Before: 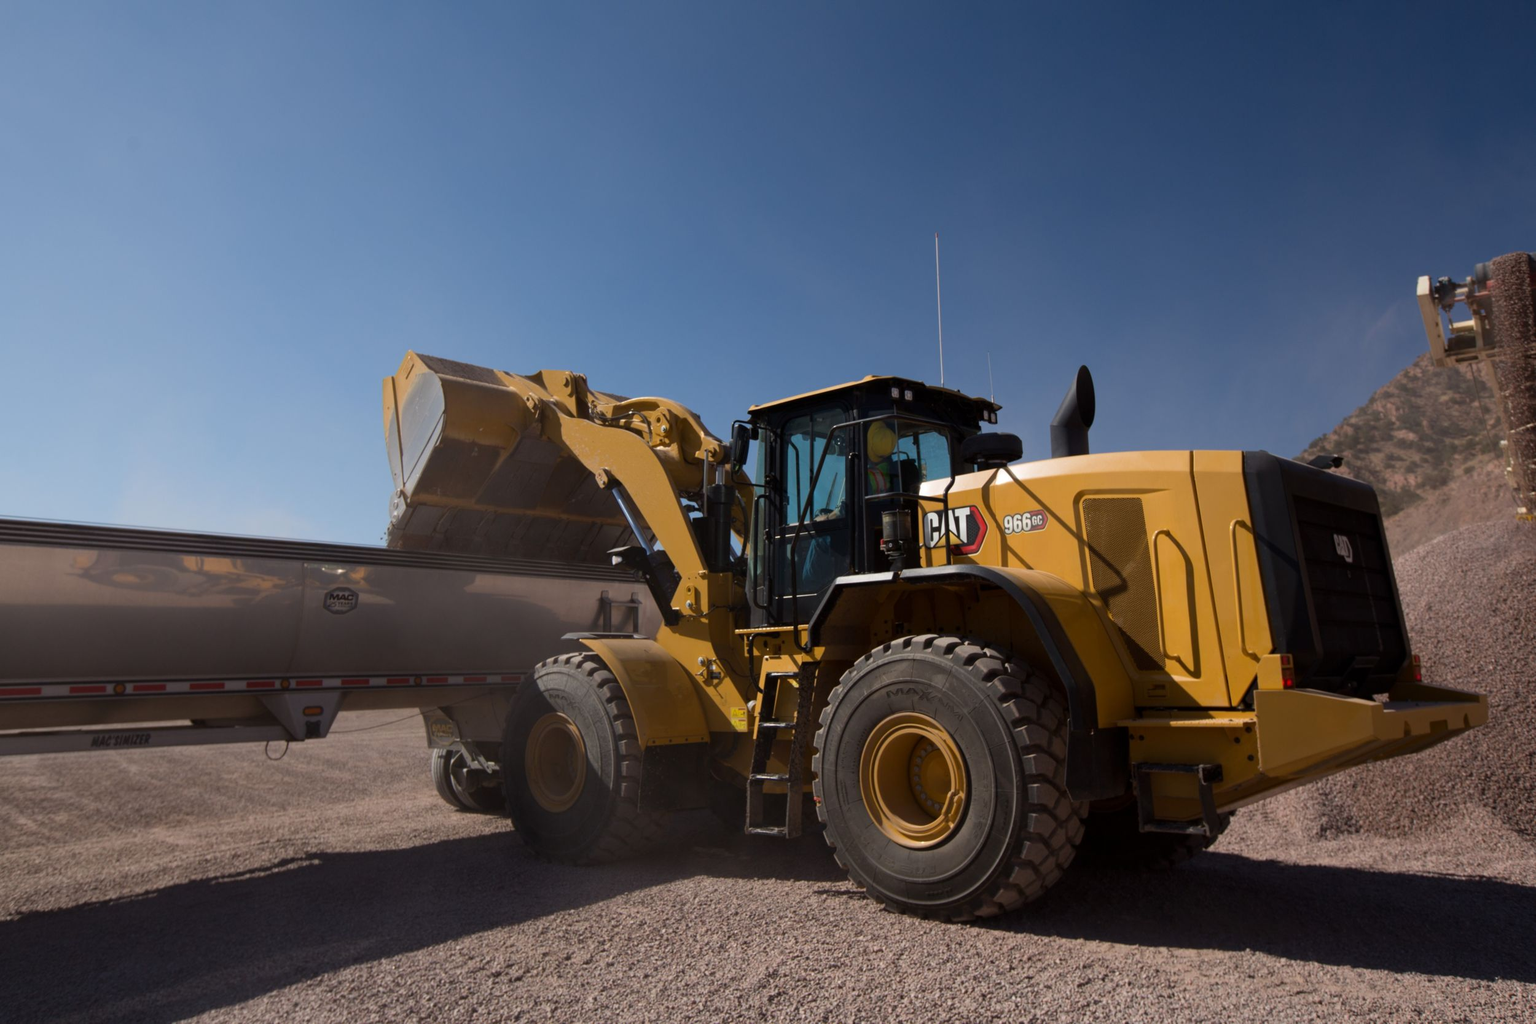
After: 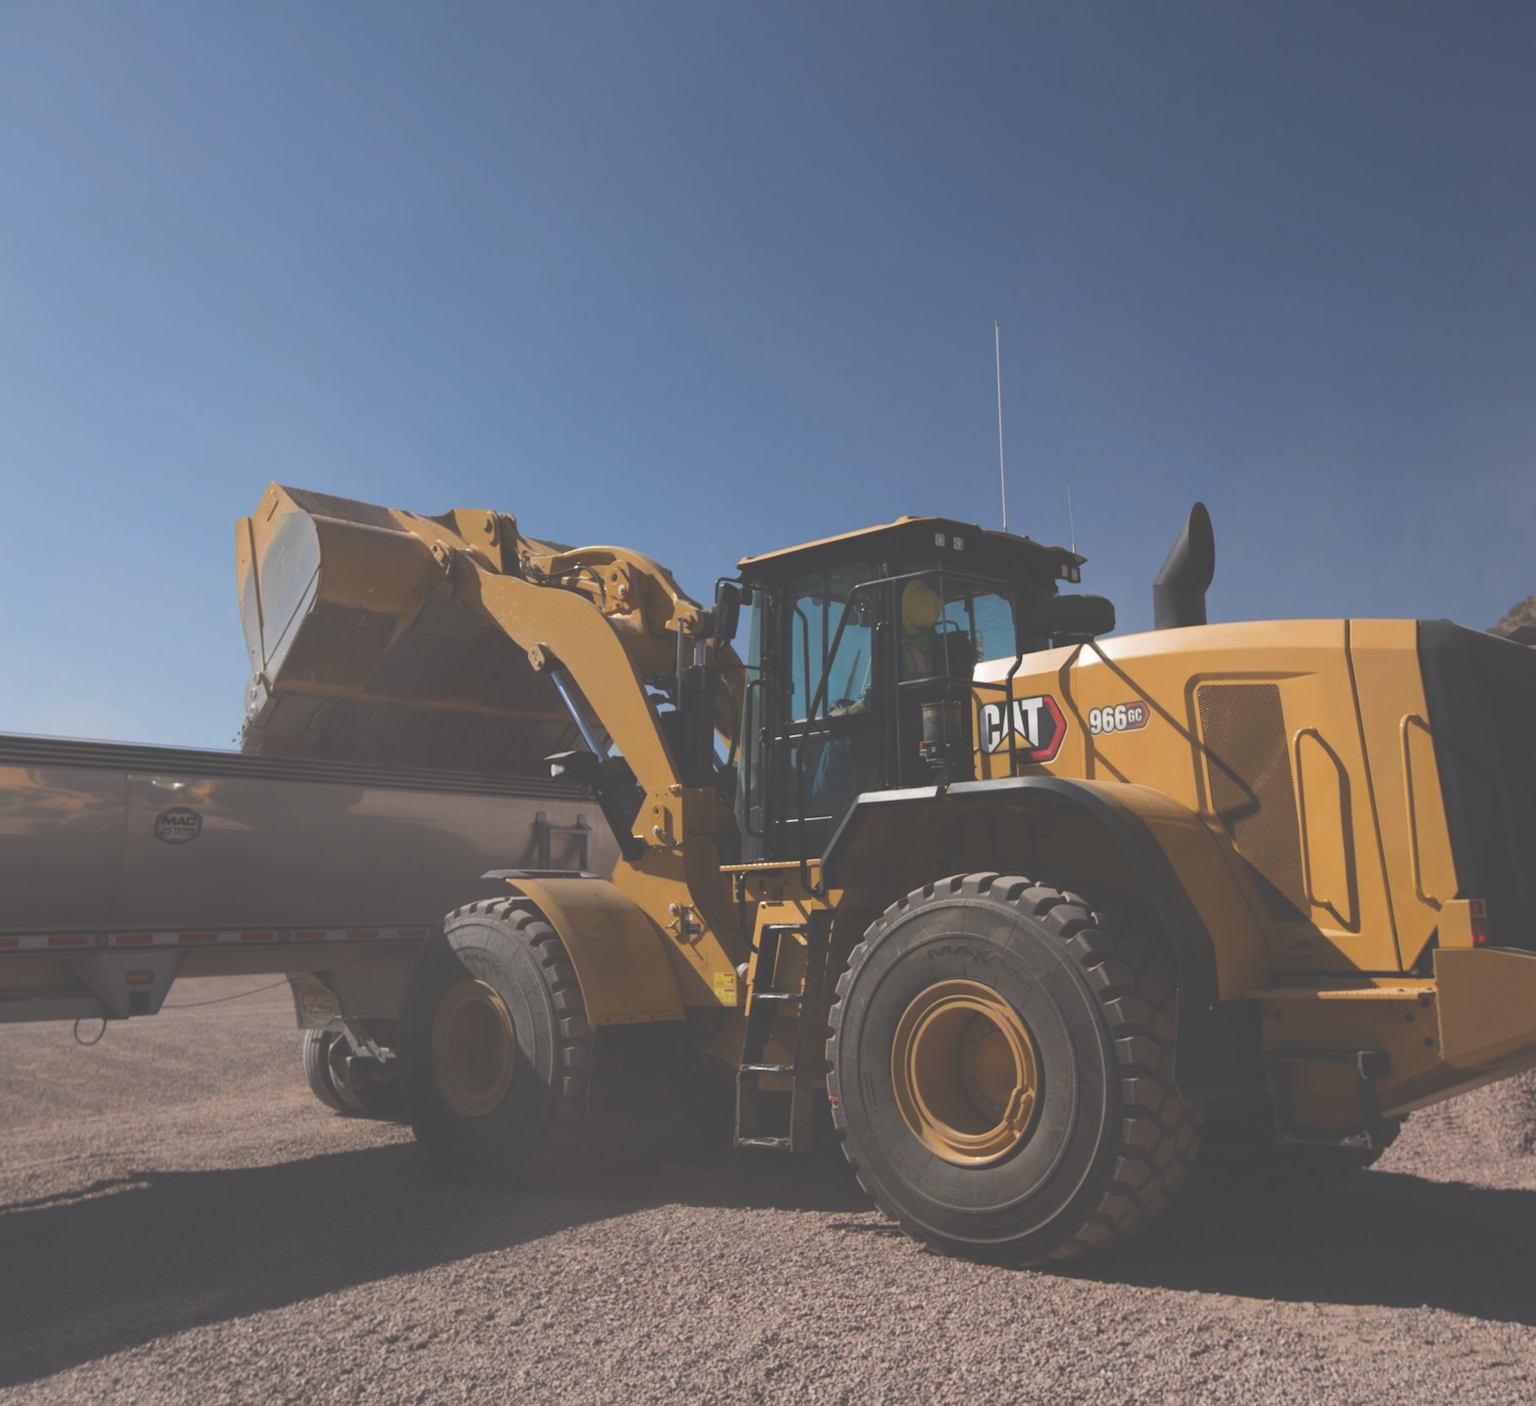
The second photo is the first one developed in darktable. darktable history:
exposure: black level correction -0.062, exposure -0.049 EV, compensate highlight preservation false
crop: left 13.797%, right 13.416%
